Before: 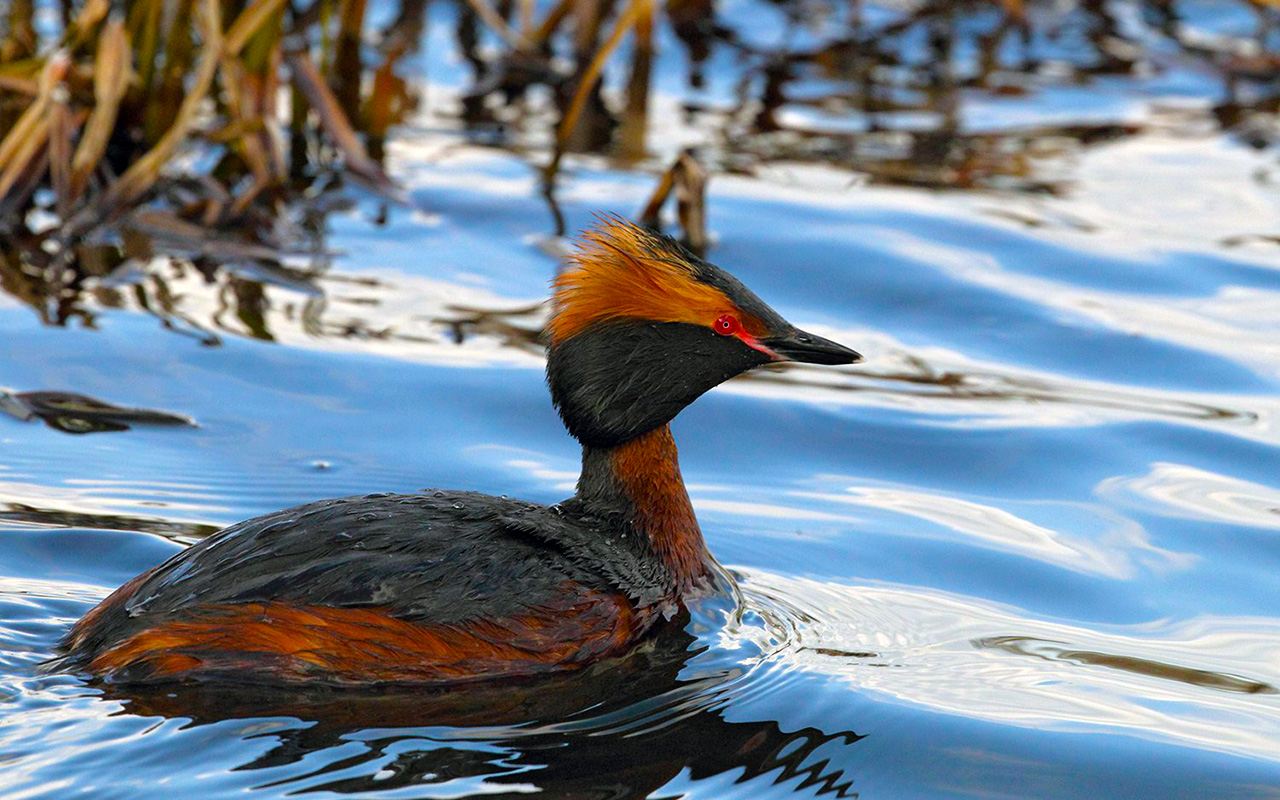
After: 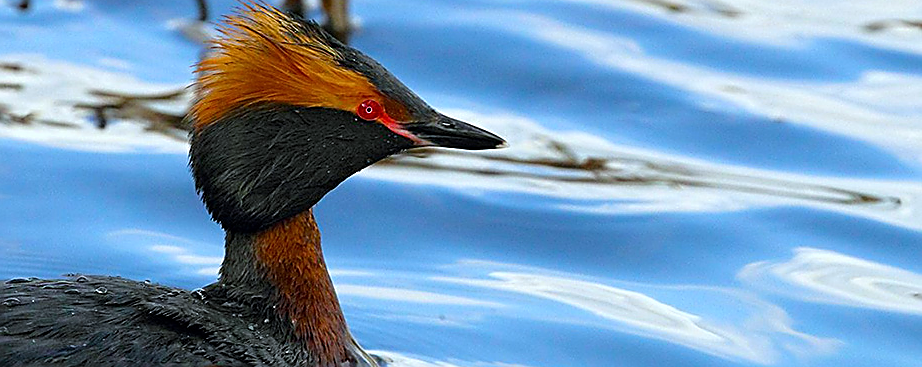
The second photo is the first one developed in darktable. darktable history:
crop and rotate: left 27.938%, top 27.046%, bottom 27.046%
white balance: red 0.925, blue 1.046
base curve: preserve colors none
sharpen: radius 1.4, amount 1.25, threshold 0.7
